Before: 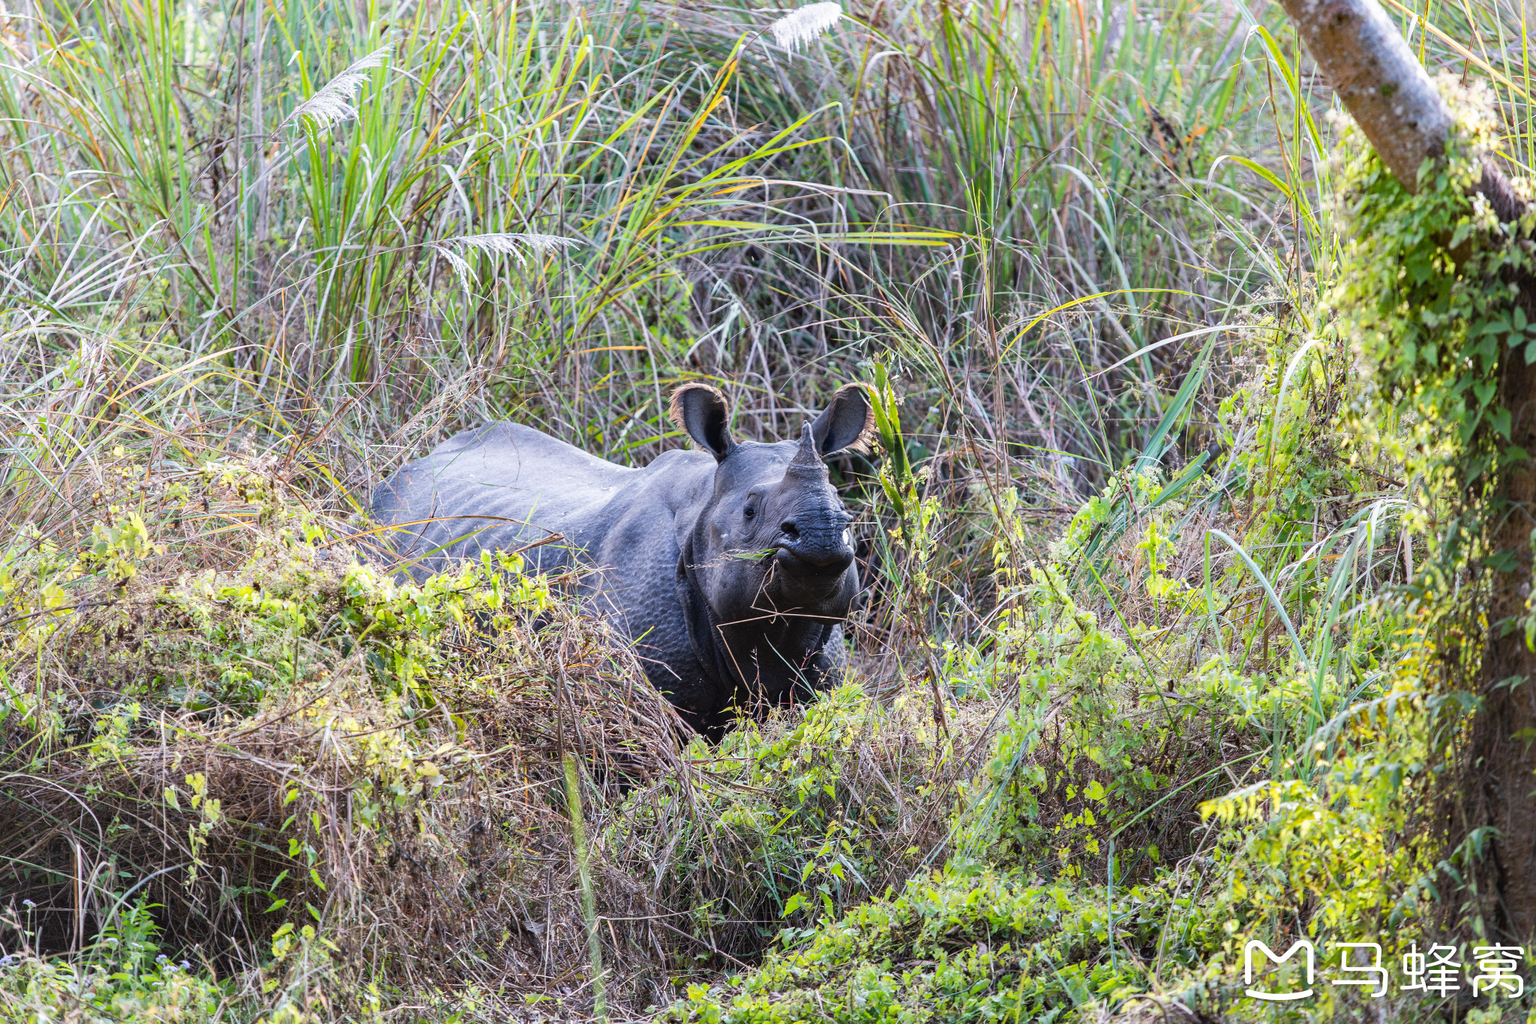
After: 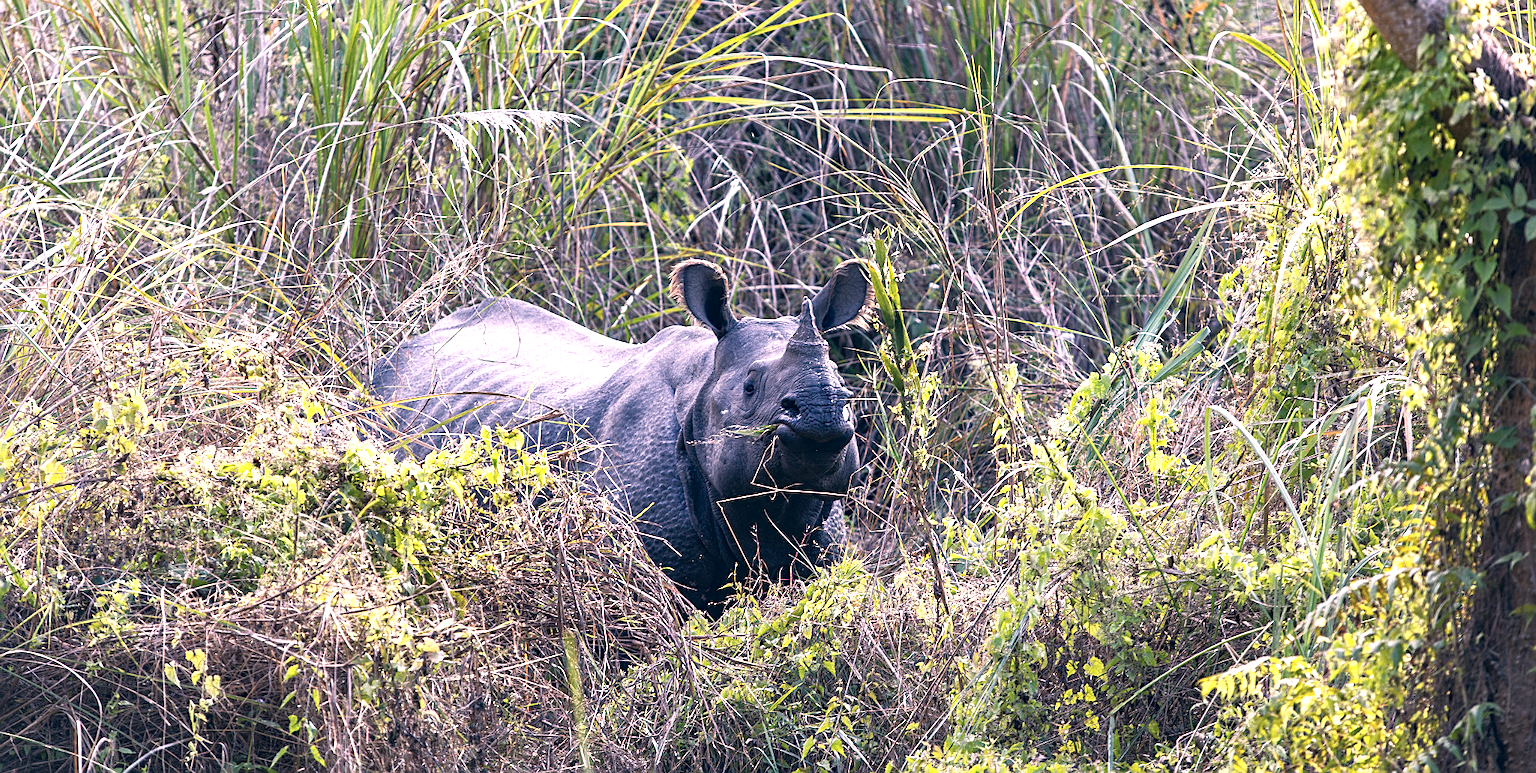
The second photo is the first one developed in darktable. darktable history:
sharpen: on, module defaults
color correction: highlights a* 14.46, highlights b* 6.09, shadows a* -5.49, shadows b* -15.93, saturation 0.867
crop and rotate: top 12.096%, bottom 12.303%
tone equalizer: -8 EV 0.001 EV, -7 EV -0.001 EV, -6 EV 0.002 EV, -5 EV -0.06 EV, -4 EV -0.121 EV, -3 EV -0.164 EV, -2 EV 0.232 EV, -1 EV 0.705 EV, +0 EV 0.522 EV, edges refinement/feathering 500, mask exposure compensation -1.57 EV, preserve details no
